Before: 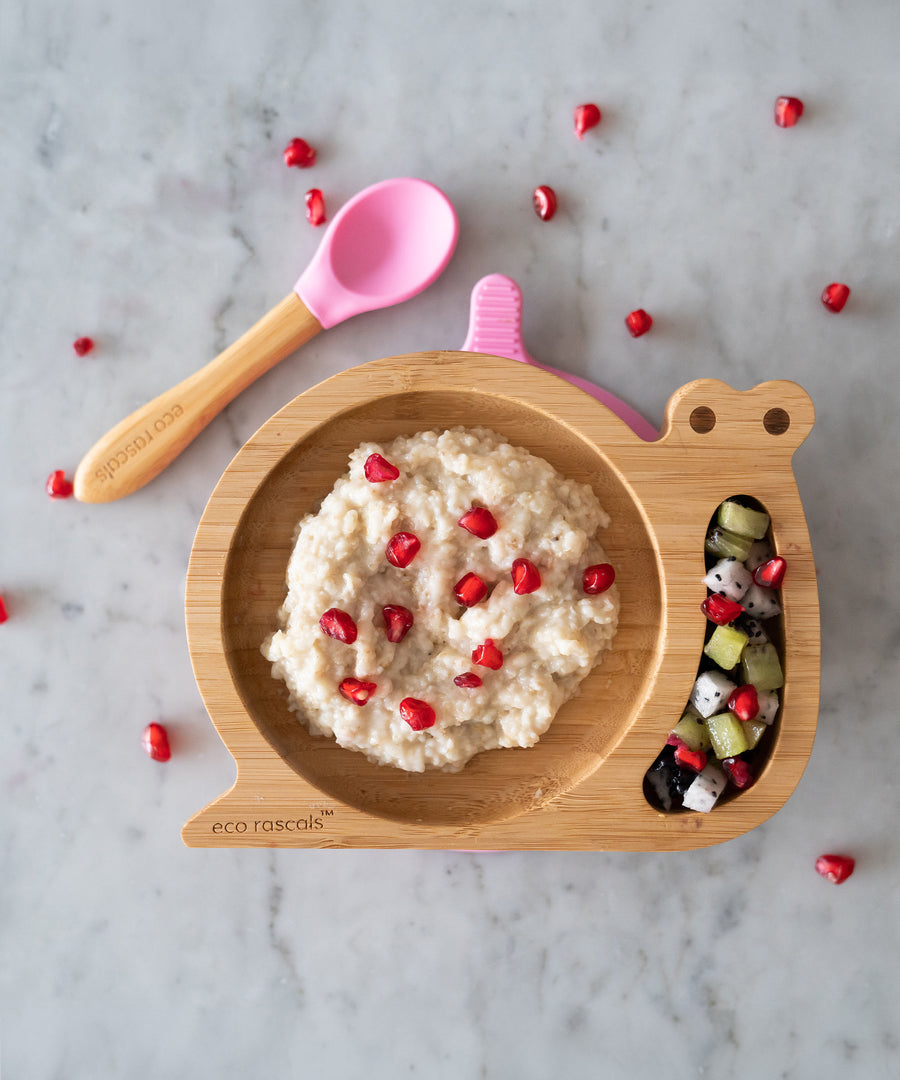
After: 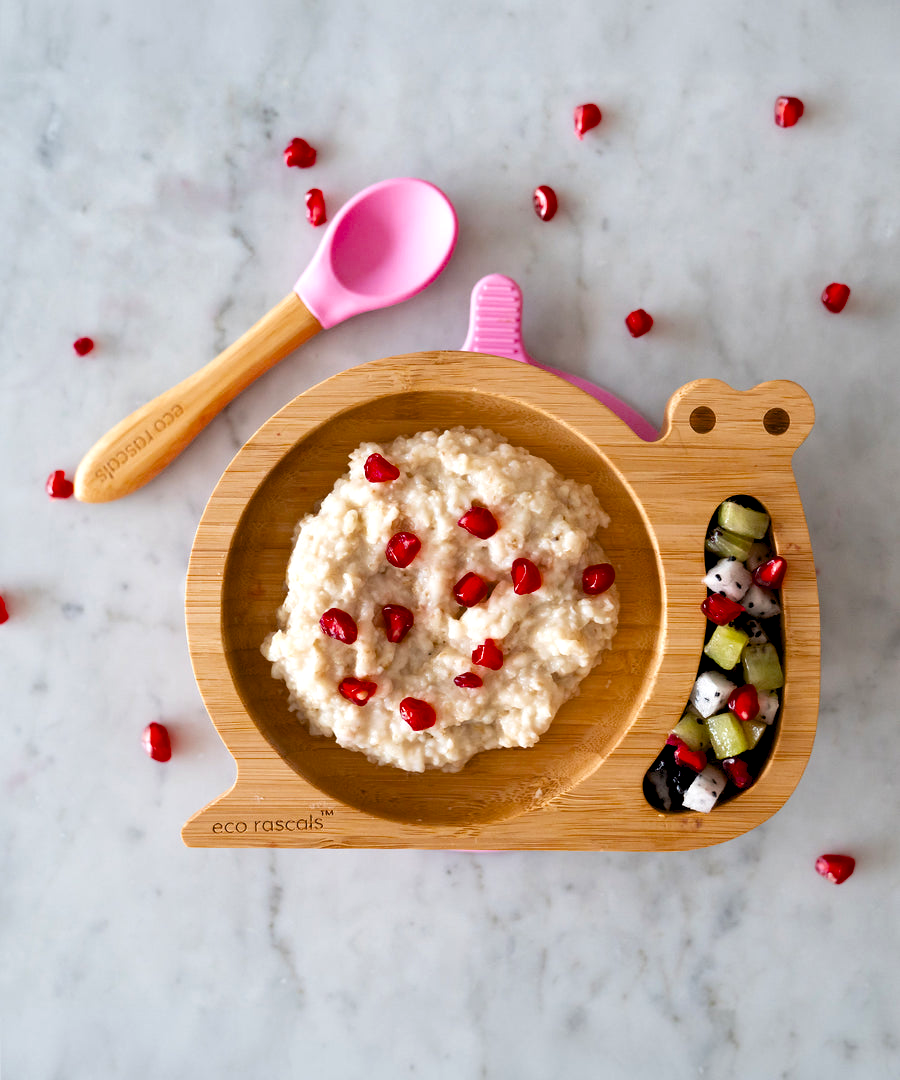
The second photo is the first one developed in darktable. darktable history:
color balance rgb: global offset › luminance -0.836%, linear chroma grading › global chroma -15.767%, perceptual saturation grading › global saturation 29.843%, perceptual brilliance grading › global brilliance 10.299%, perceptual brilliance grading › shadows 15.454%, saturation formula JzAzBz (2021)
